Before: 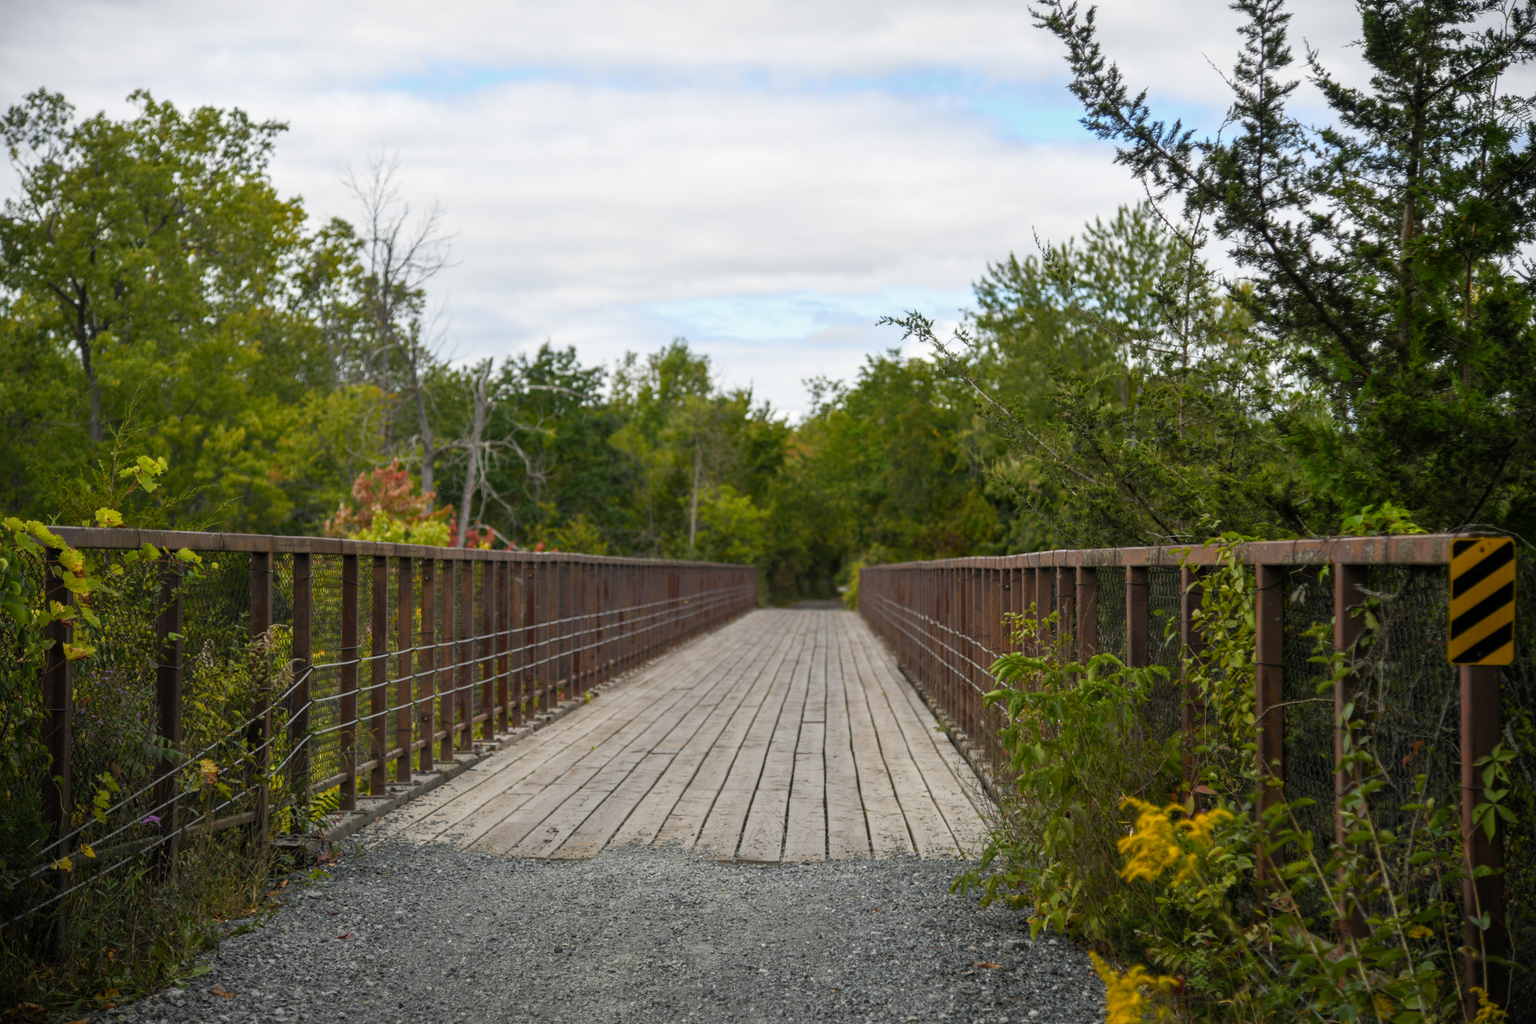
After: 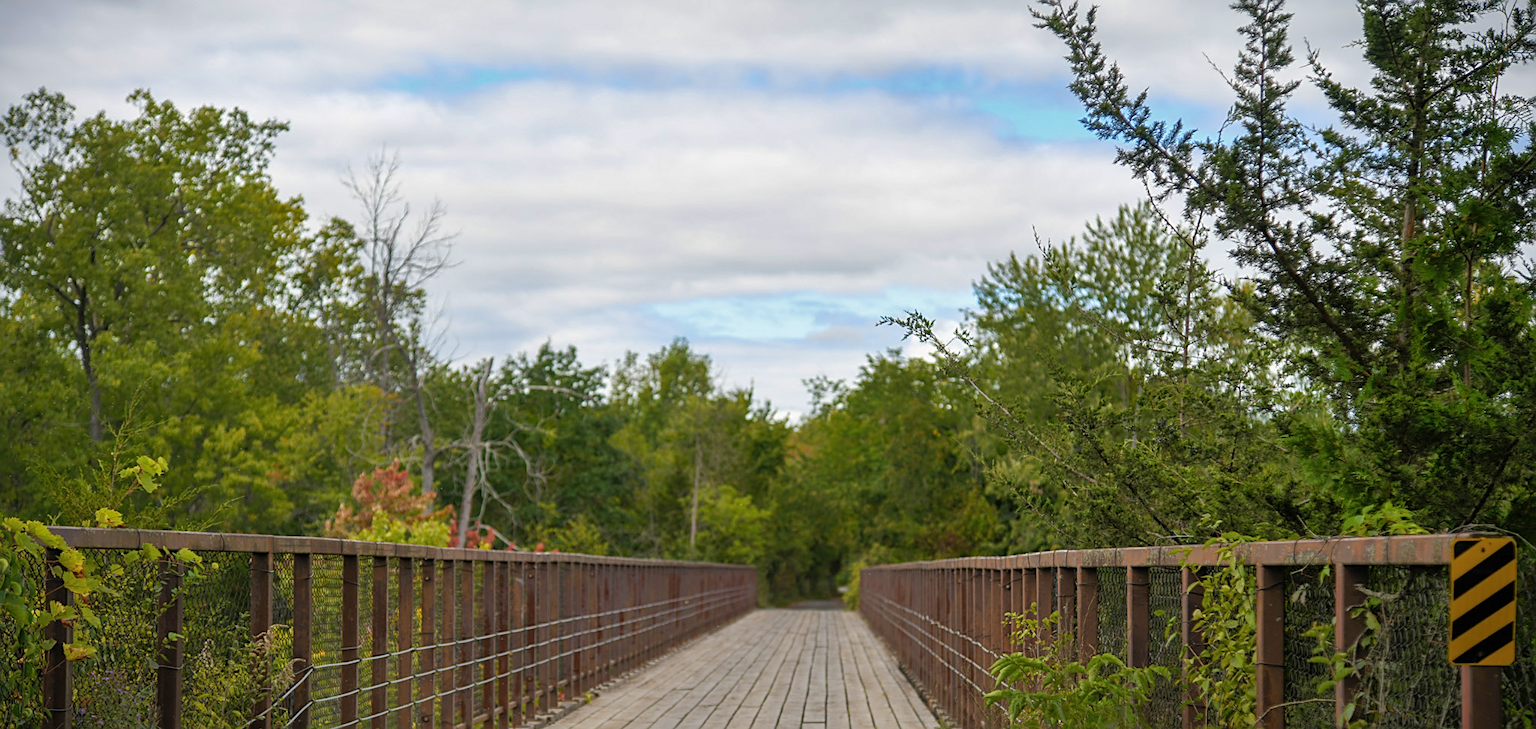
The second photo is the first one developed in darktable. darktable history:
crop: bottom 28.736%
shadows and highlights: on, module defaults
sharpen: on, module defaults
velvia: on, module defaults
